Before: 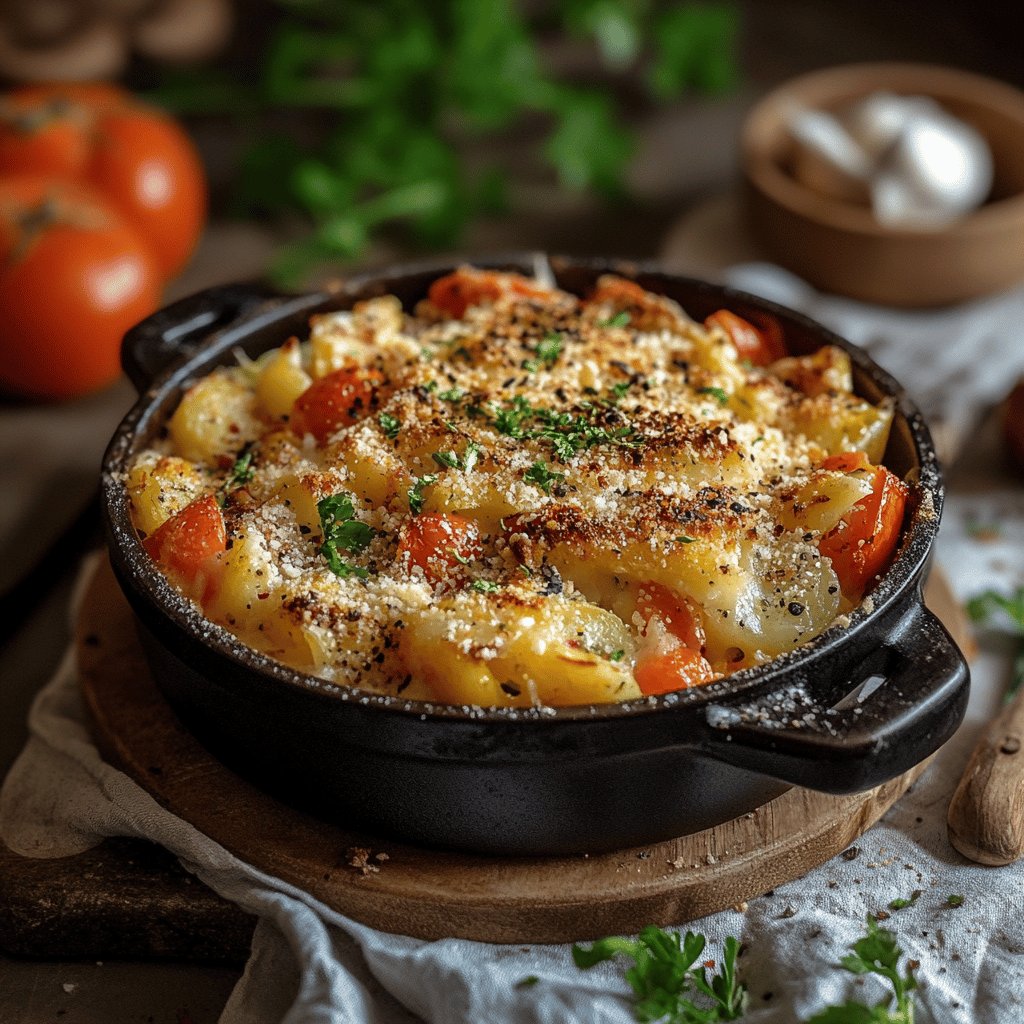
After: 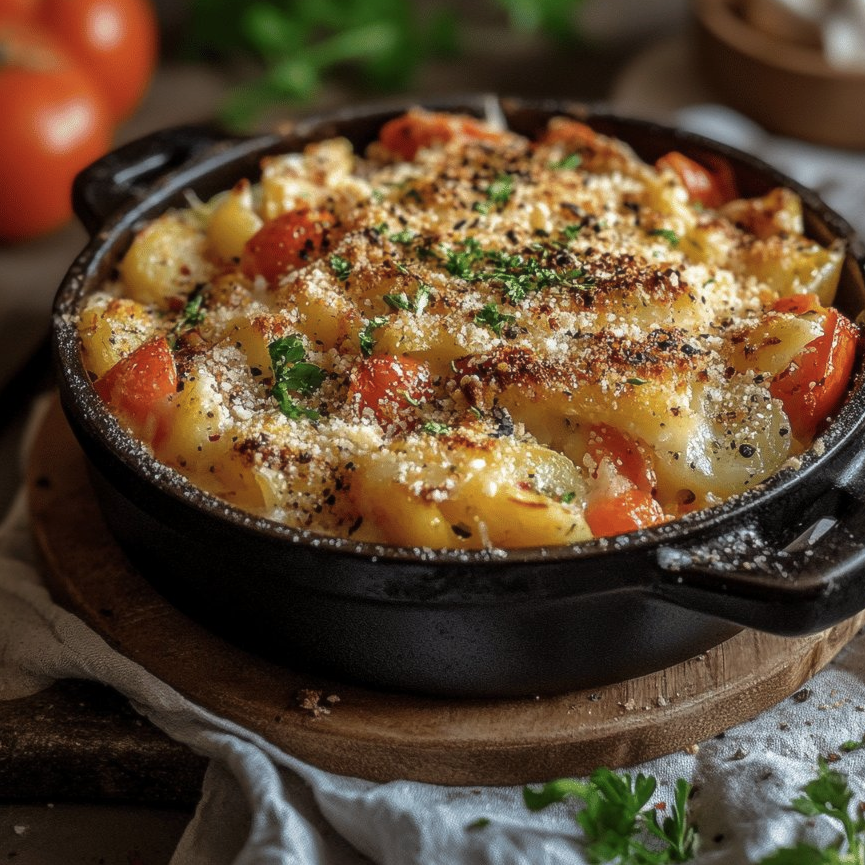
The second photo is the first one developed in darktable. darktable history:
soften: size 10%, saturation 50%, brightness 0.2 EV, mix 10%
crop and rotate: left 4.842%, top 15.51%, right 10.668%
